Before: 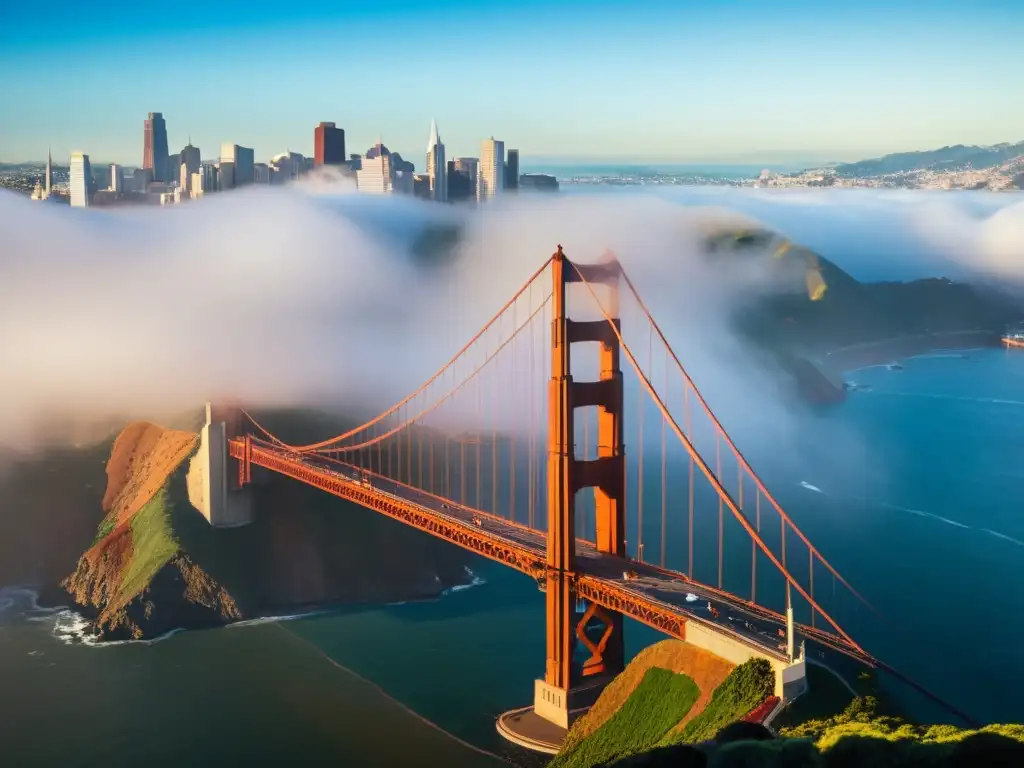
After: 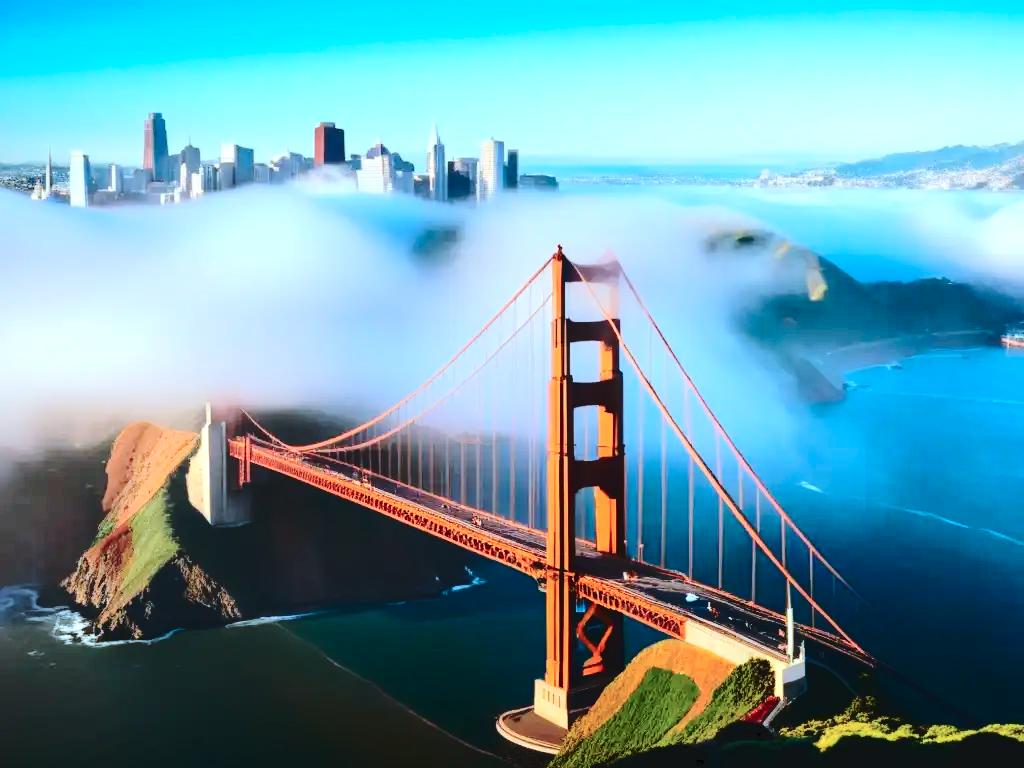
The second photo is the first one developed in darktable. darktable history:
exposure: black level correction 0.001, exposure 0.499 EV, compensate exposure bias true, compensate highlight preservation false
tone curve: curves: ch0 [(0, 0) (0.003, 0.054) (0.011, 0.057) (0.025, 0.056) (0.044, 0.062) (0.069, 0.071) (0.1, 0.088) (0.136, 0.111) (0.177, 0.146) (0.224, 0.19) (0.277, 0.261) (0.335, 0.363) (0.399, 0.458) (0.468, 0.562) (0.543, 0.653) (0.623, 0.725) (0.709, 0.801) (0.801, 0.853) (0.898, 0.915) (1, 1)], color space Lab, independent channels, preserve colors none
base curve: curves: ch0 [(0, 0) (0.073, 0.04) (0.157, 0.139) (0.492, 0.492) (0.758, 0.758) (1, 1)], preserve colors none
color correction: highlights a* -9.14, highlights b* -23.3
